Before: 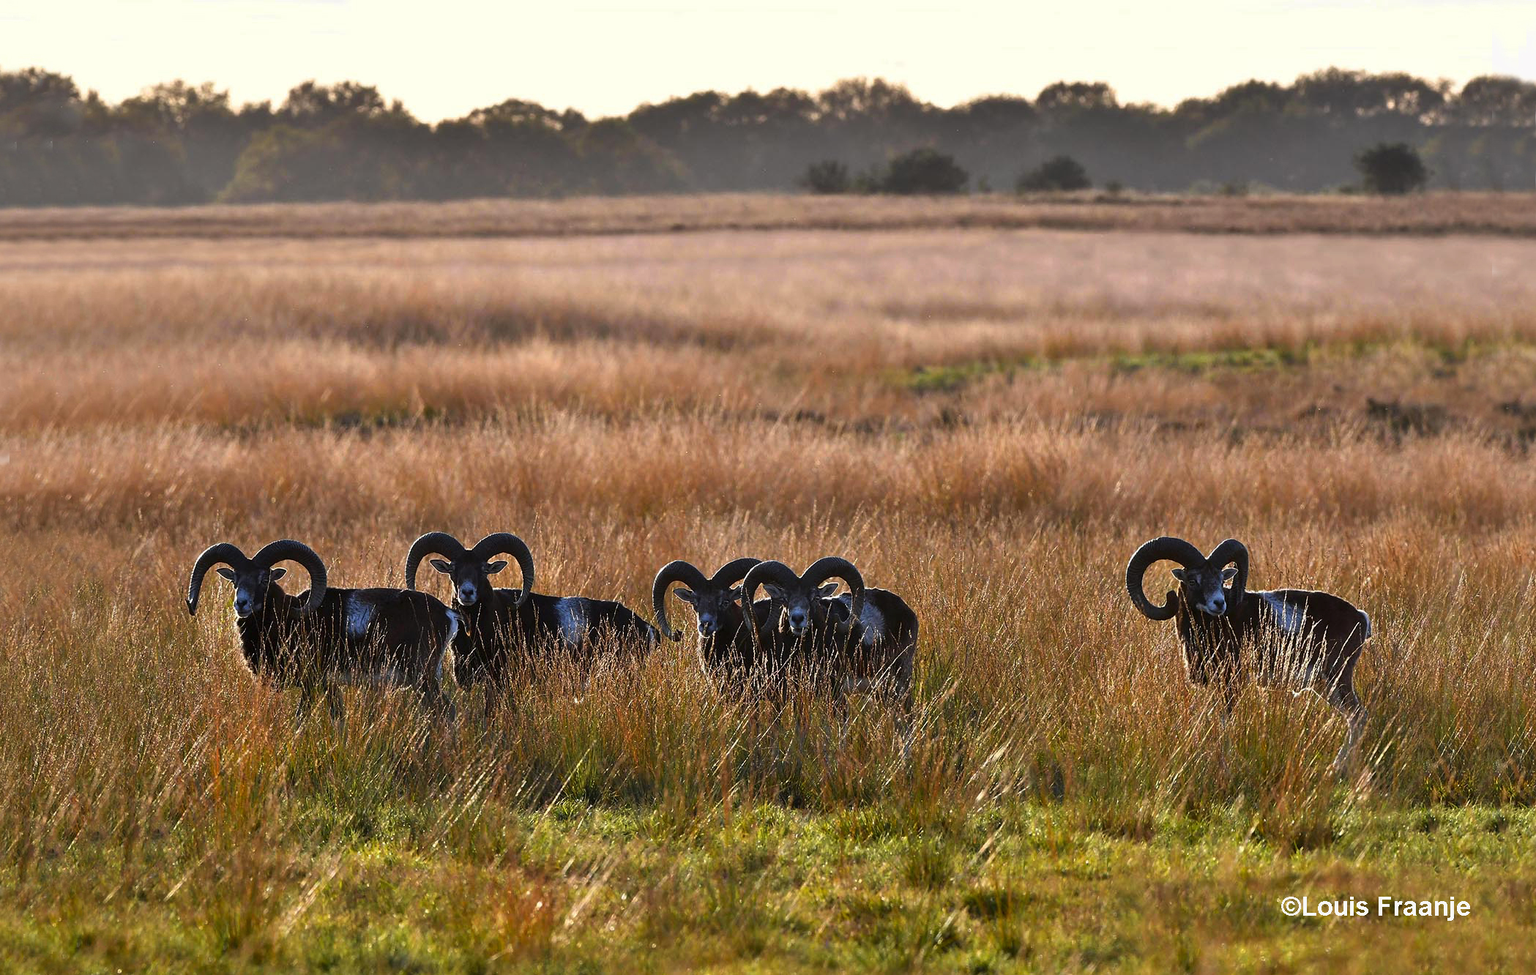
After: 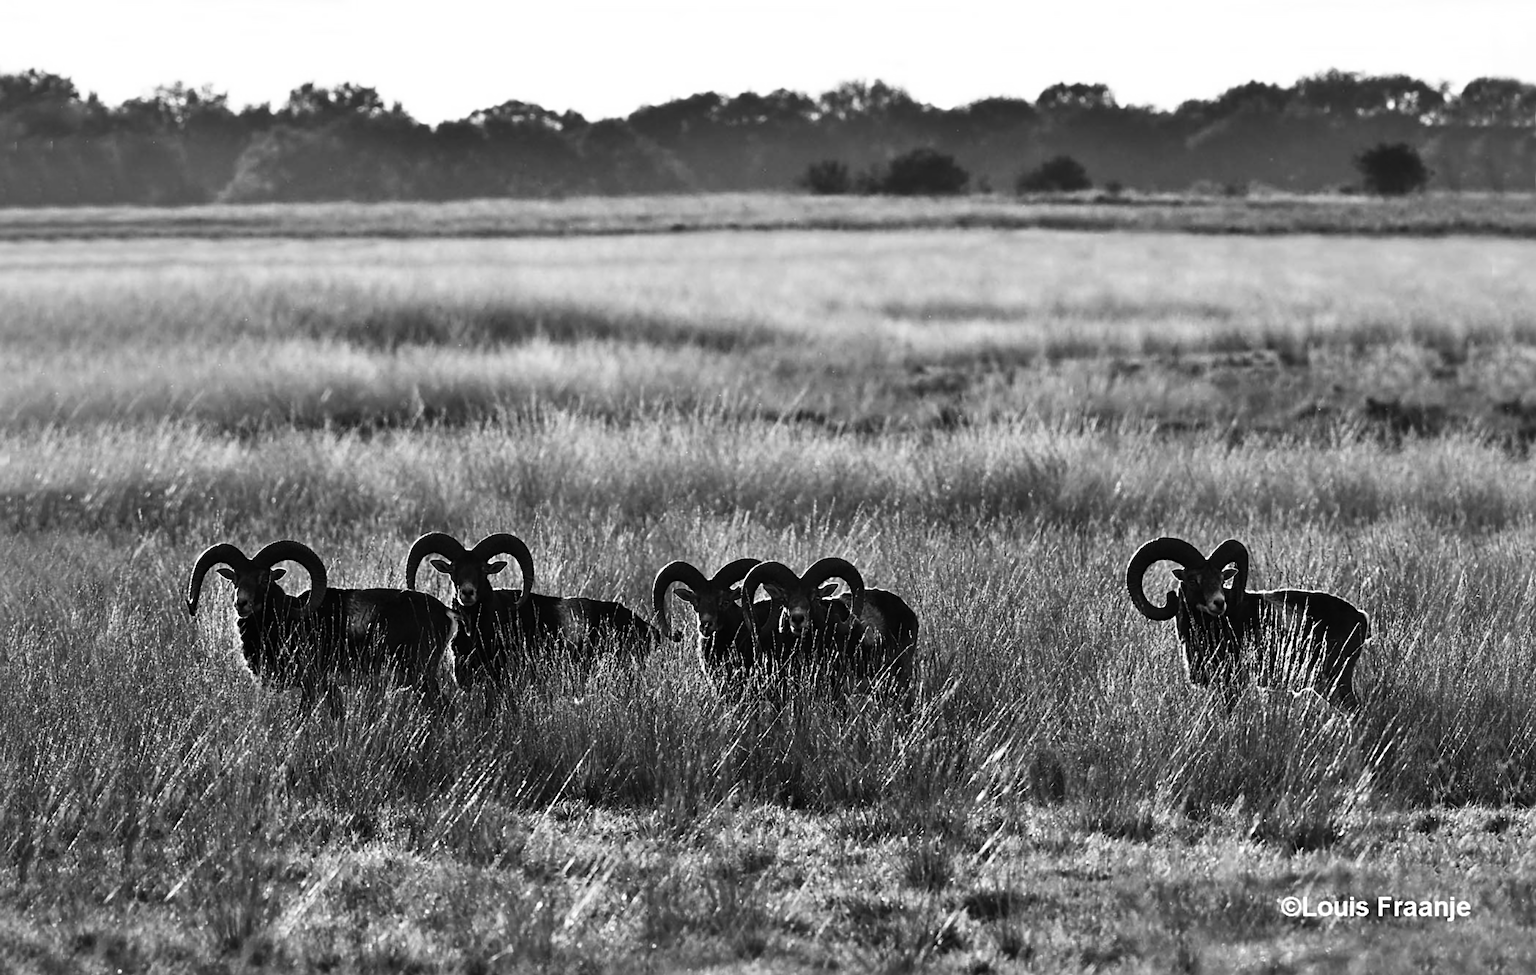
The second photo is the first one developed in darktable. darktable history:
contrast brightness saturation: contrast 0.1, brightness 0.03, saturation 0.09
sharpen: on, module defaults
lowpass: radius 0.76, contrast 1.56, saturation 0, unbound 0
